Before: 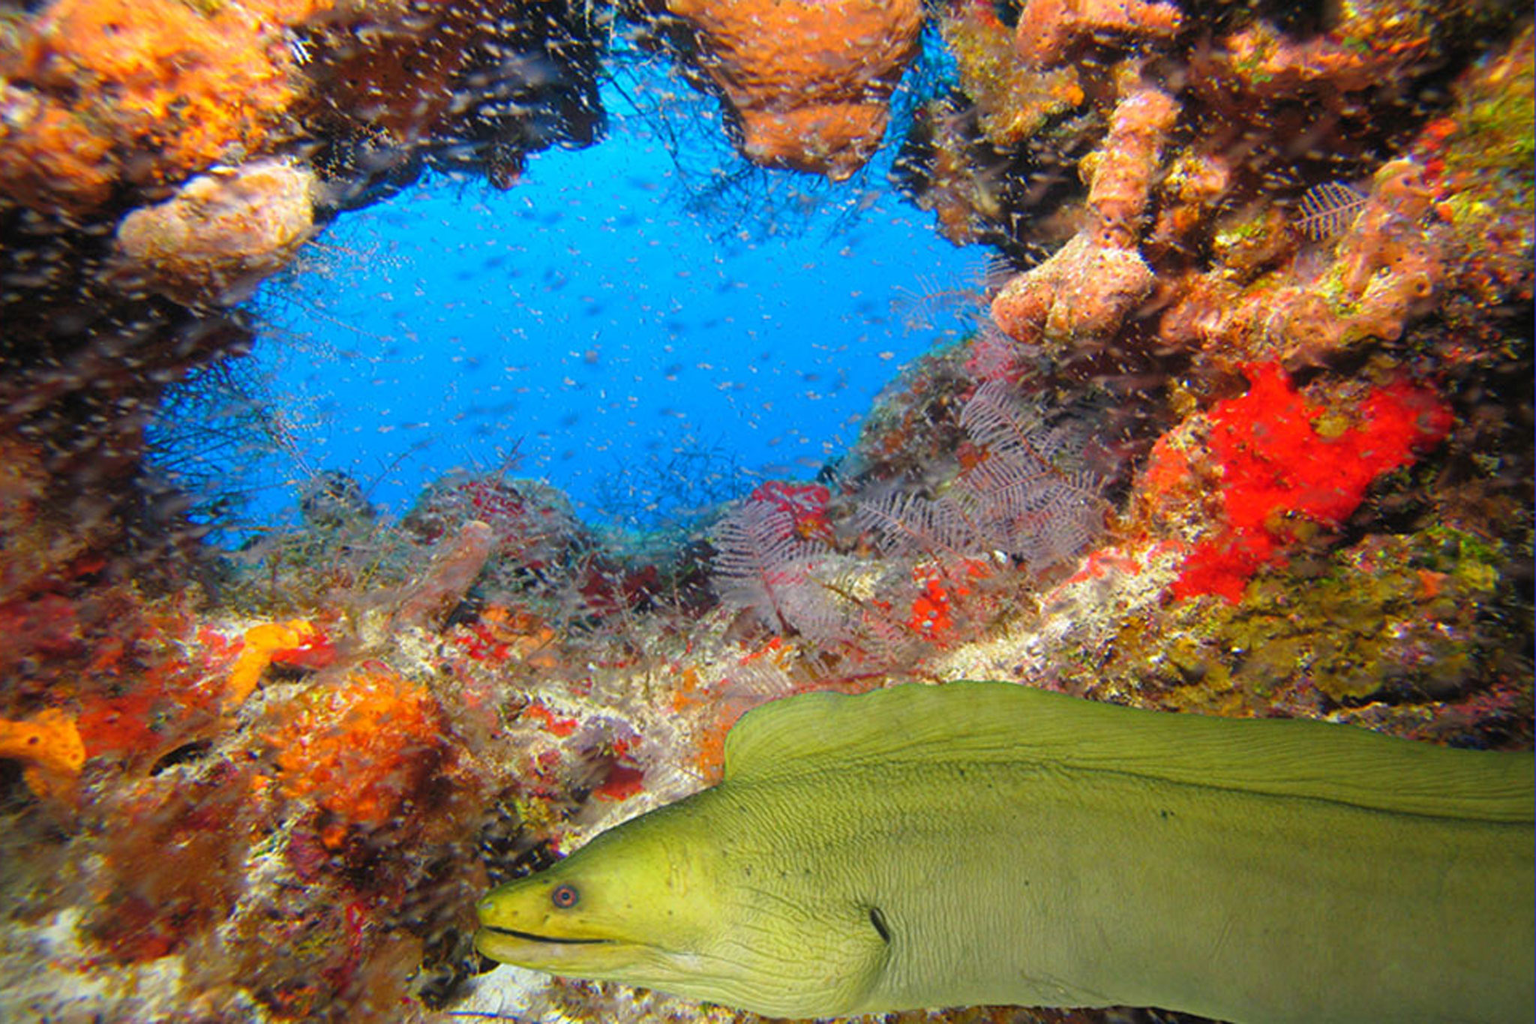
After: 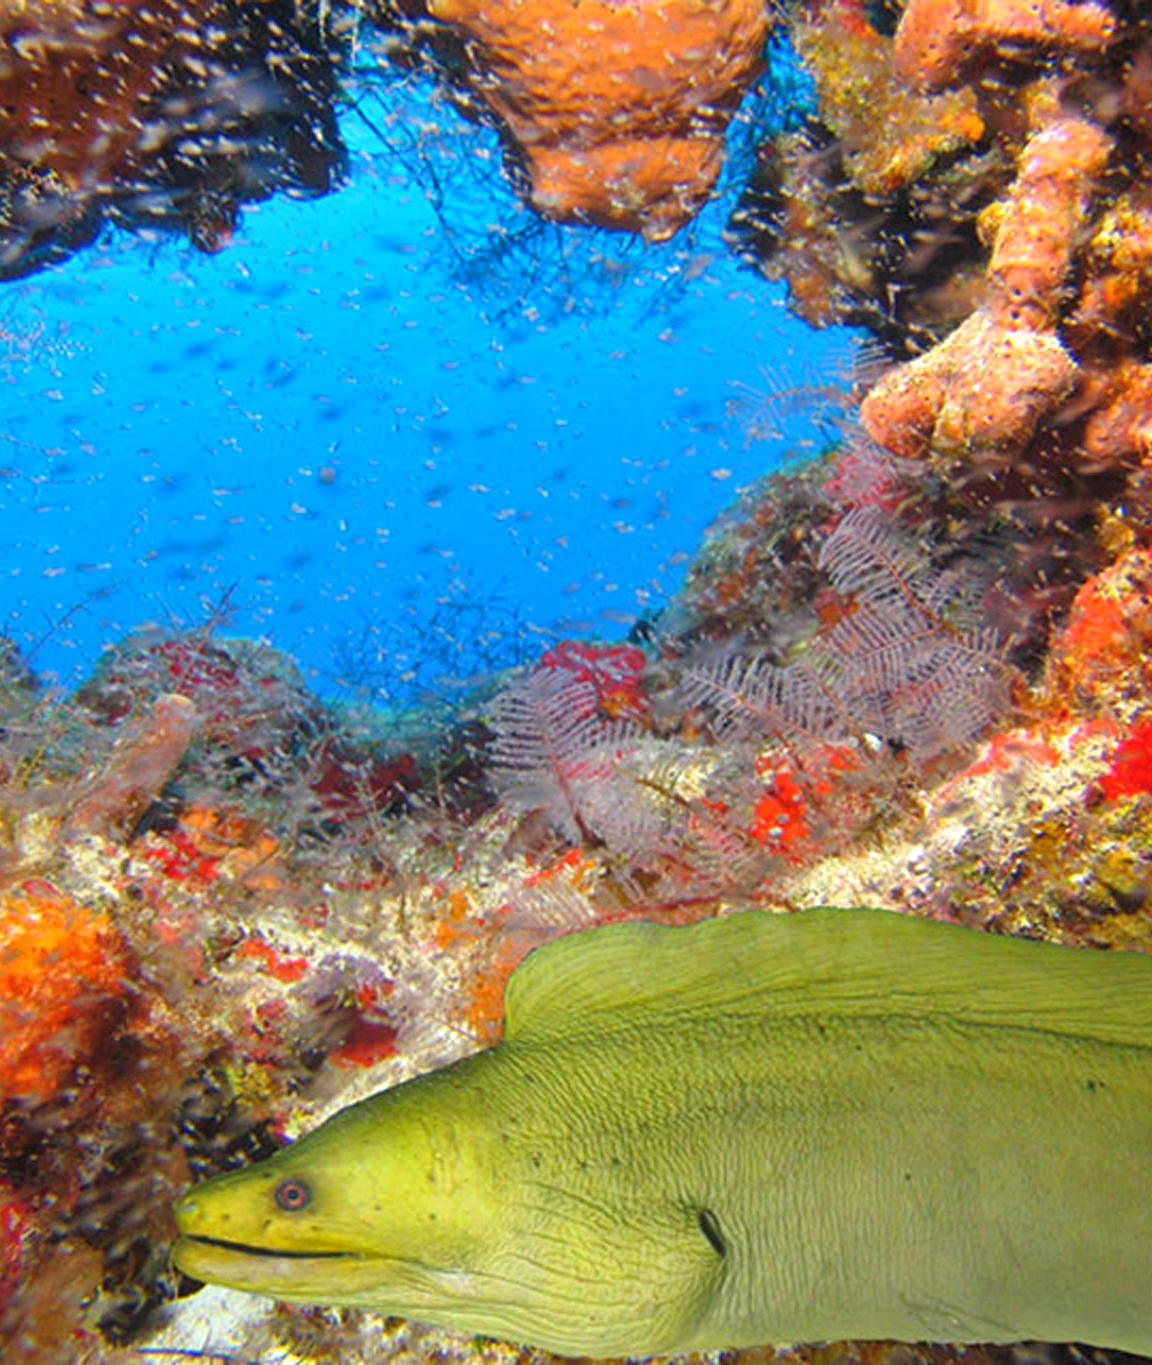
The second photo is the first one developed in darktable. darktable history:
crop and rotate: left 22.516%, right 21.234%
exposure: exposure 0.2 EV, compensate highlight preservation false
shadows and highlights: white point adjustment 1, soften with gaussian
